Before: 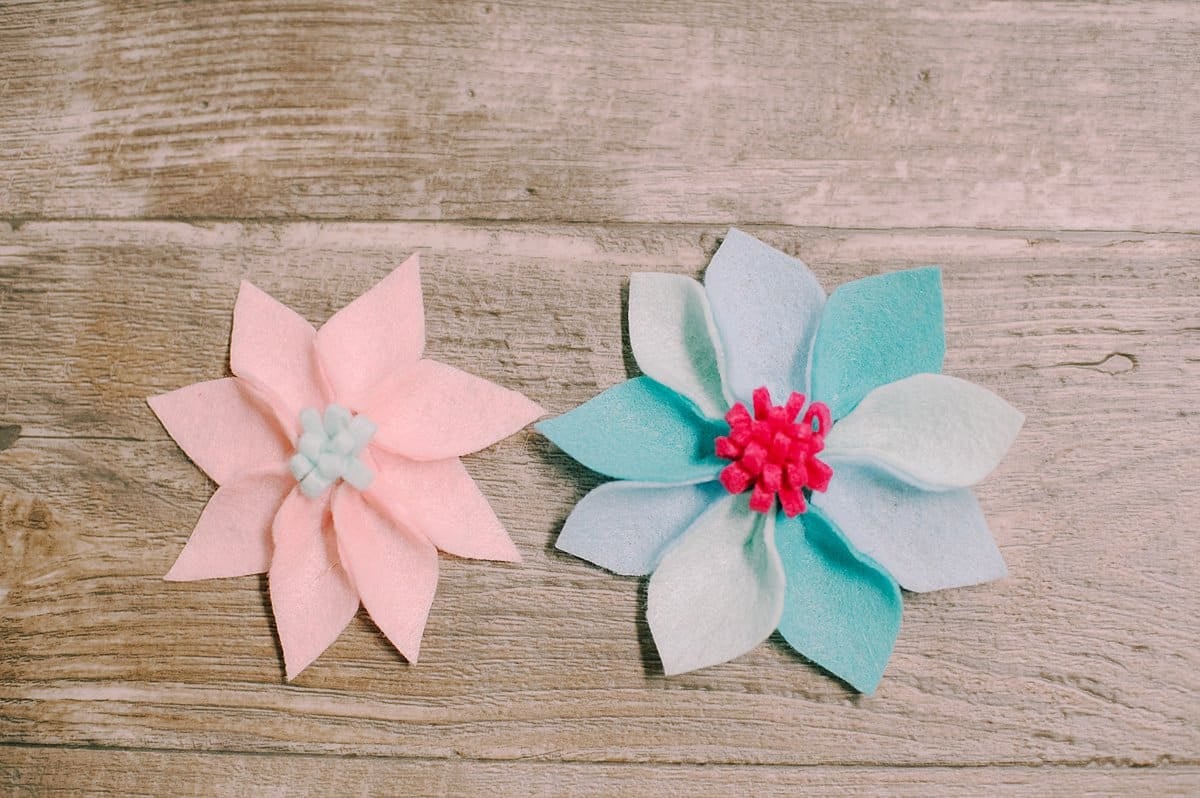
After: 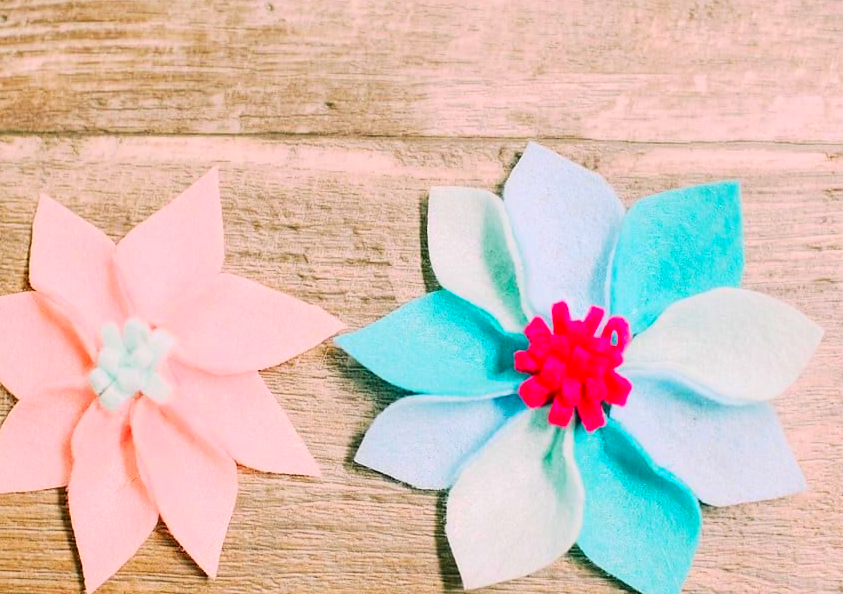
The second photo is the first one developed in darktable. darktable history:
contrast brightness saturation: contrast 0.2, brightness 0.203, saturation 0.795
crop and rotate: left 16.759%, top 10.855%, right 12.959%, bottom 14.596%
